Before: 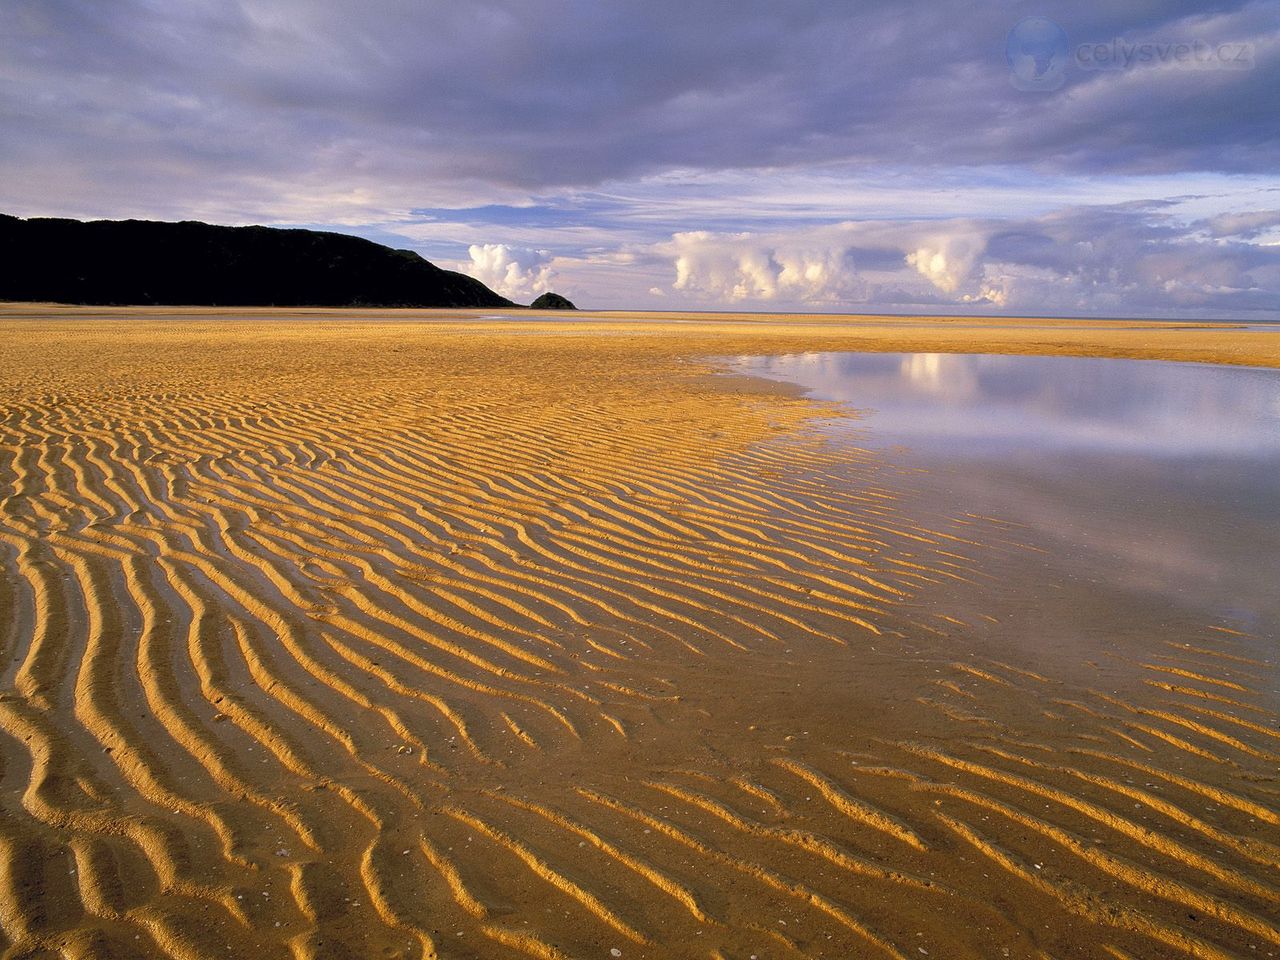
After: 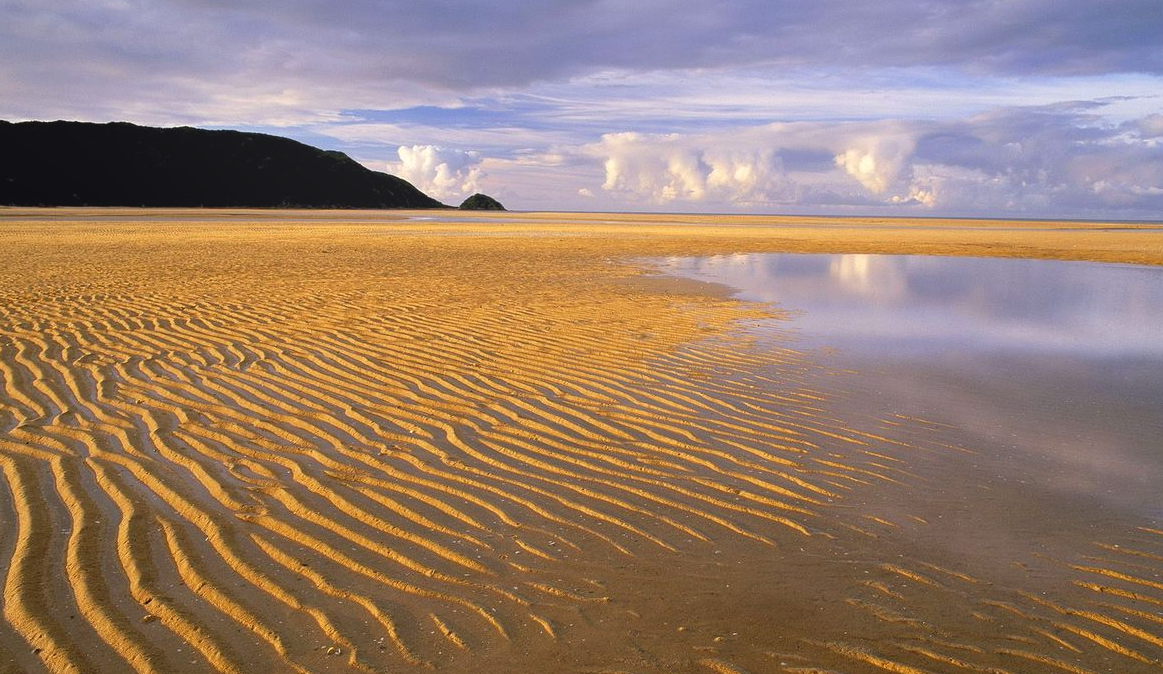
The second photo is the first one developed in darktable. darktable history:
bloom: size 38%, threshold 95%, strength 30%
crop: left 5.596%, top 10.314%, right 3.534%, bottom 19.395%
